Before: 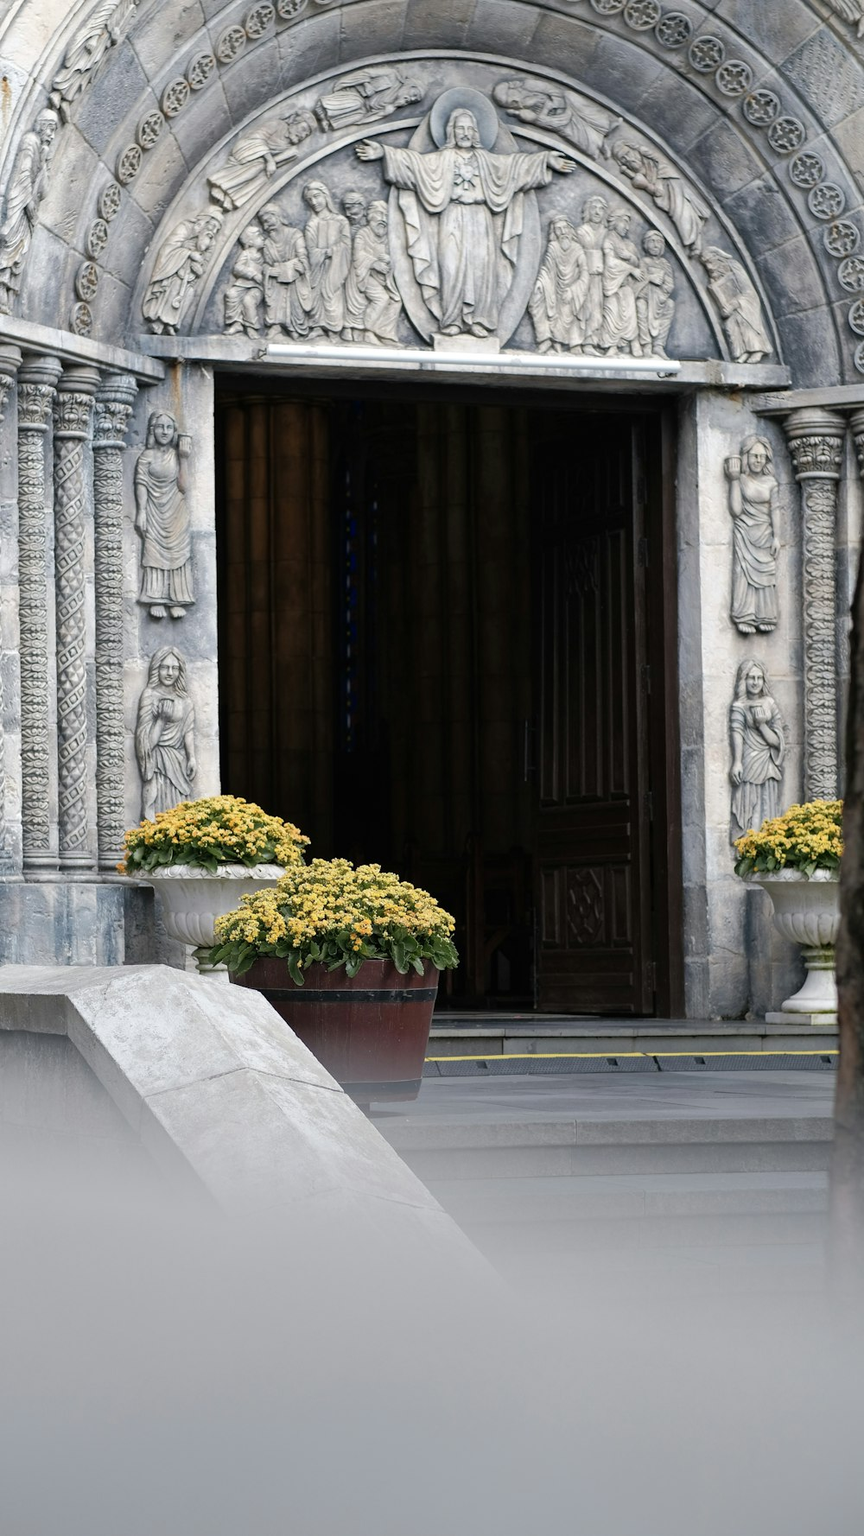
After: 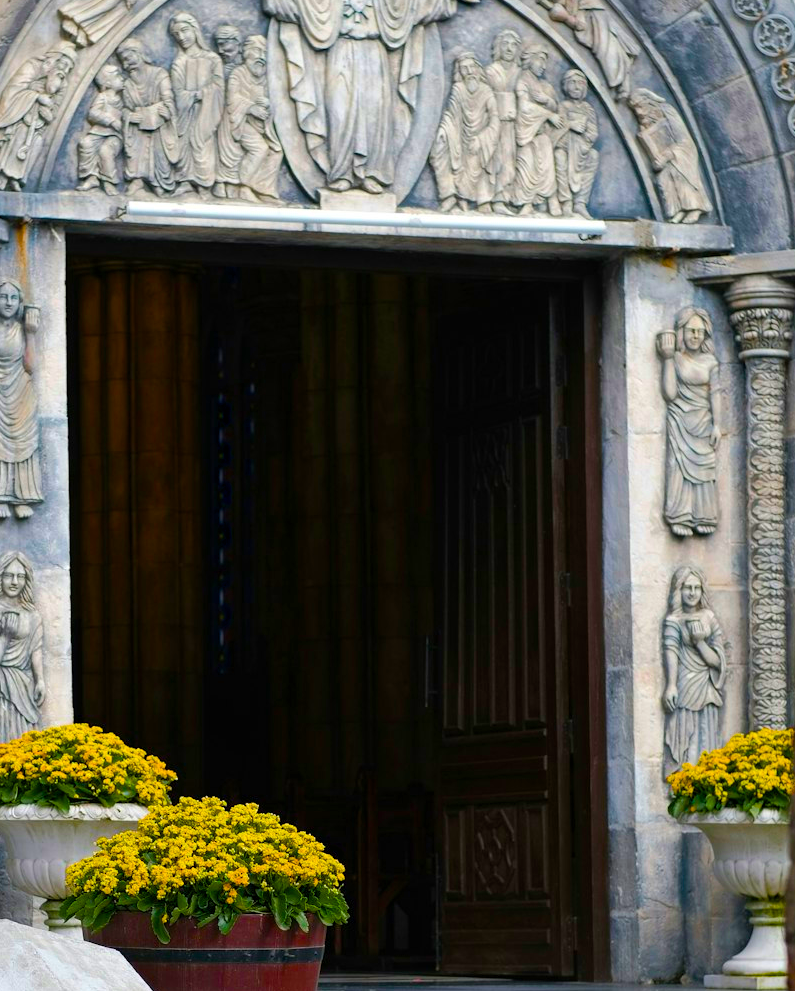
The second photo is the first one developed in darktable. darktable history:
color balance rgb: perceptual saturation grading › global saturation 64.034%, perceptual saturation grading › highlights 59.158%, perceptual saturation grading › mid-tones 49.671%, perceptual saturation grading › shadows 49.977%
crop: left 18.264%, top 11.128%, right 2.205%, bottom 33.12%
